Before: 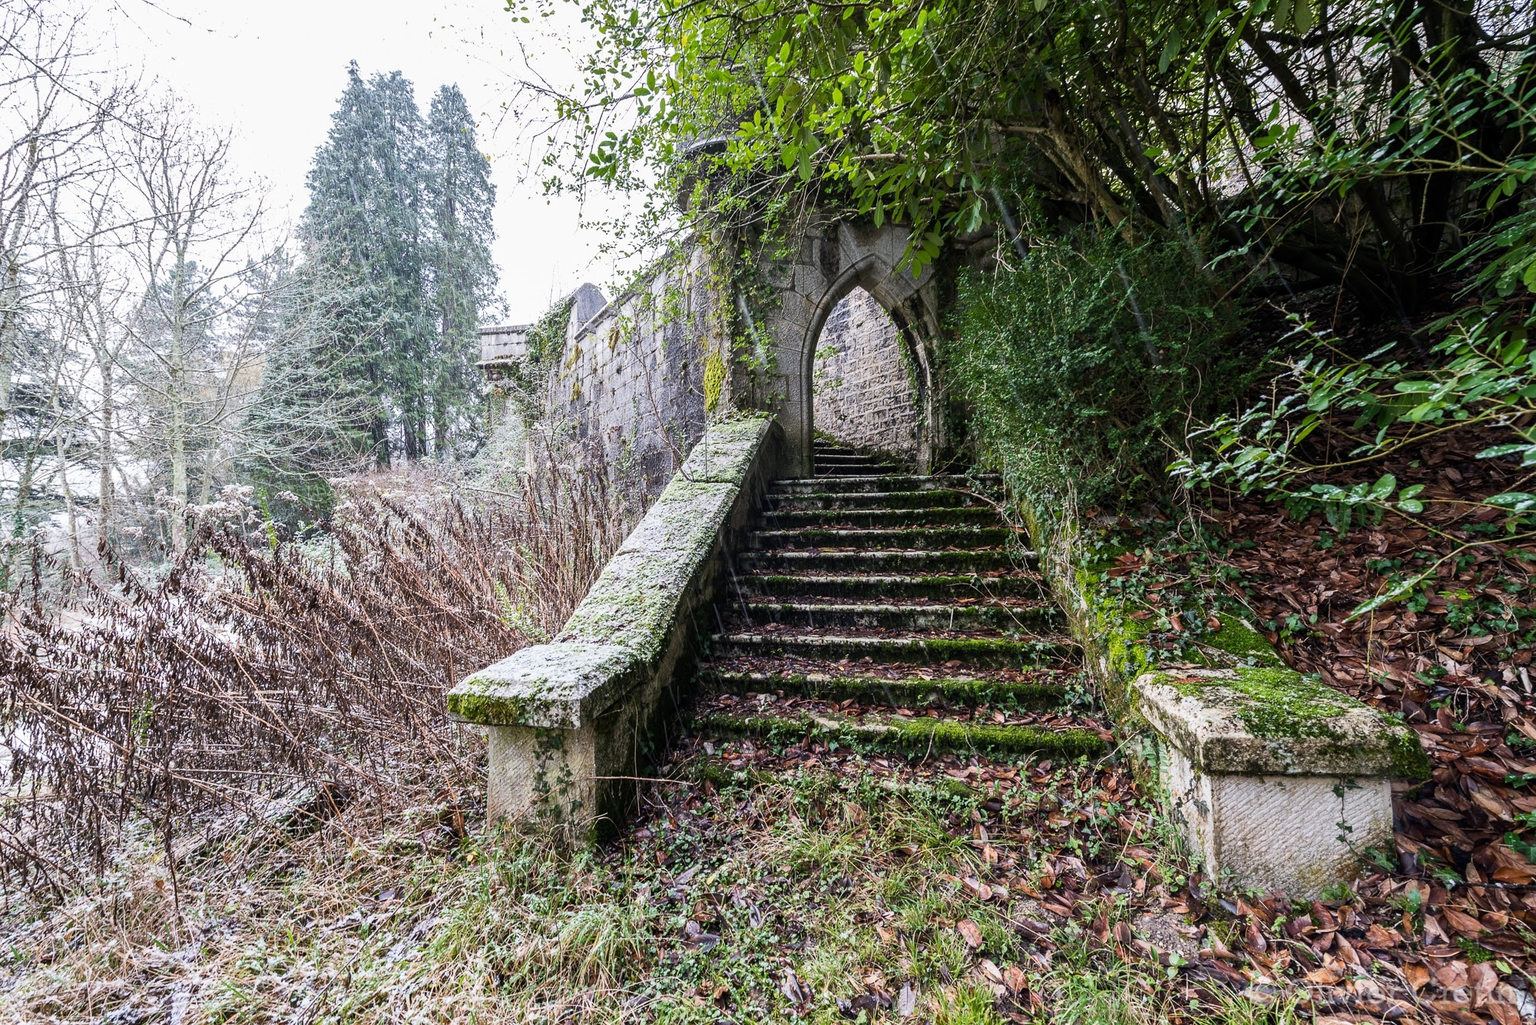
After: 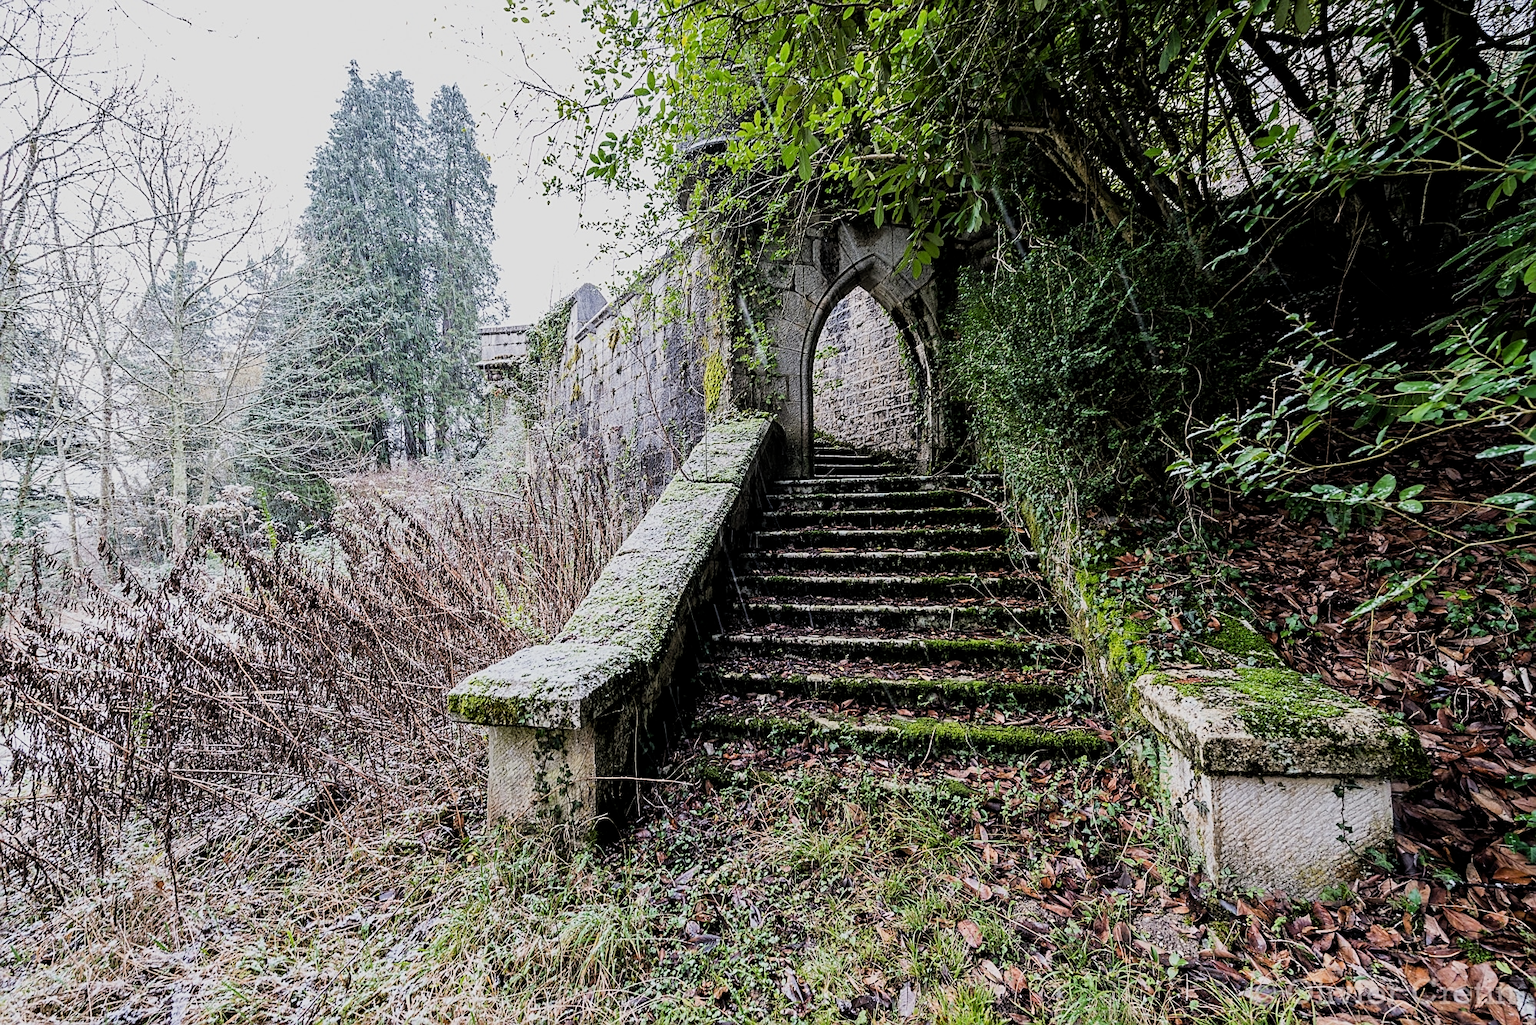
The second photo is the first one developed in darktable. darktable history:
filmic rgb: black relative exposure -7.76 EV, white relative exposure 4.43 EV, target black luminance 0%, hardness 3.75, latitude 50.76%, contrast 1.069, highlights saturation mix 8.83%, shadows ↔ highlights balance -0.234%
sharpen: on, module defaults
